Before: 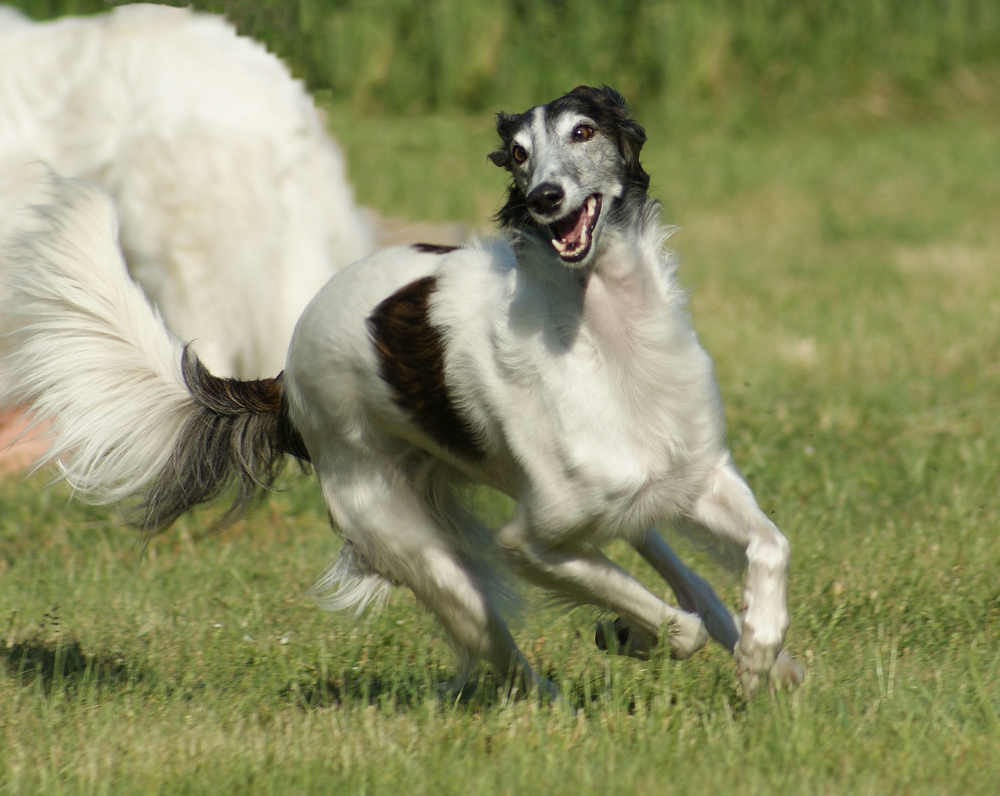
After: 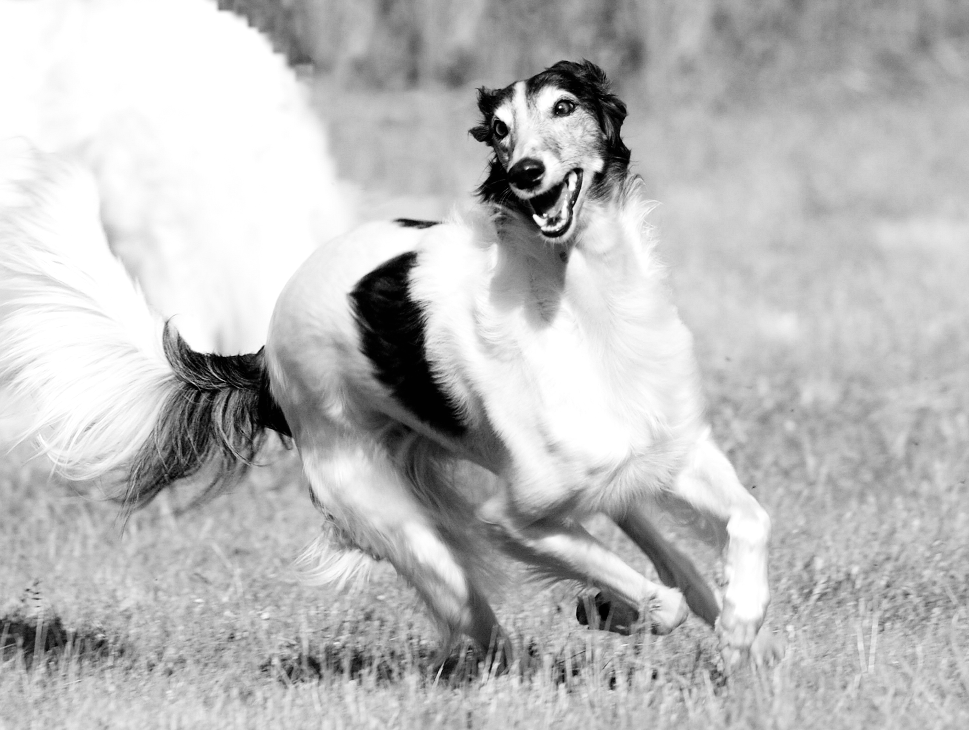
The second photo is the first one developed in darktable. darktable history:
filmic rgb: black relative exposure -5 EV, hardness 2.88, contrast 1.3, highlights saturation mix -30%
crop: left 1.964%, top 3.251%, right 1.122%, bottom 4.933%
levels: levels [0, 0.474, 0.947]
exposure: black level correction 0.001, exposure 0.955 EV, compensate exposure bias true, compensate highlight preservation false
tone equalizer: -7 EV 0.18 EV, -6 EV 0.12 EV, -5 EV 0.08 EV, -4 EV 0.04 EV, -2 EV -0.02 EV, -1 EV -0.04 EV, +0 EV -0.06 EV, luminance estimator HSV value / RGB max
monochrome: a -3.63, b -0.465
